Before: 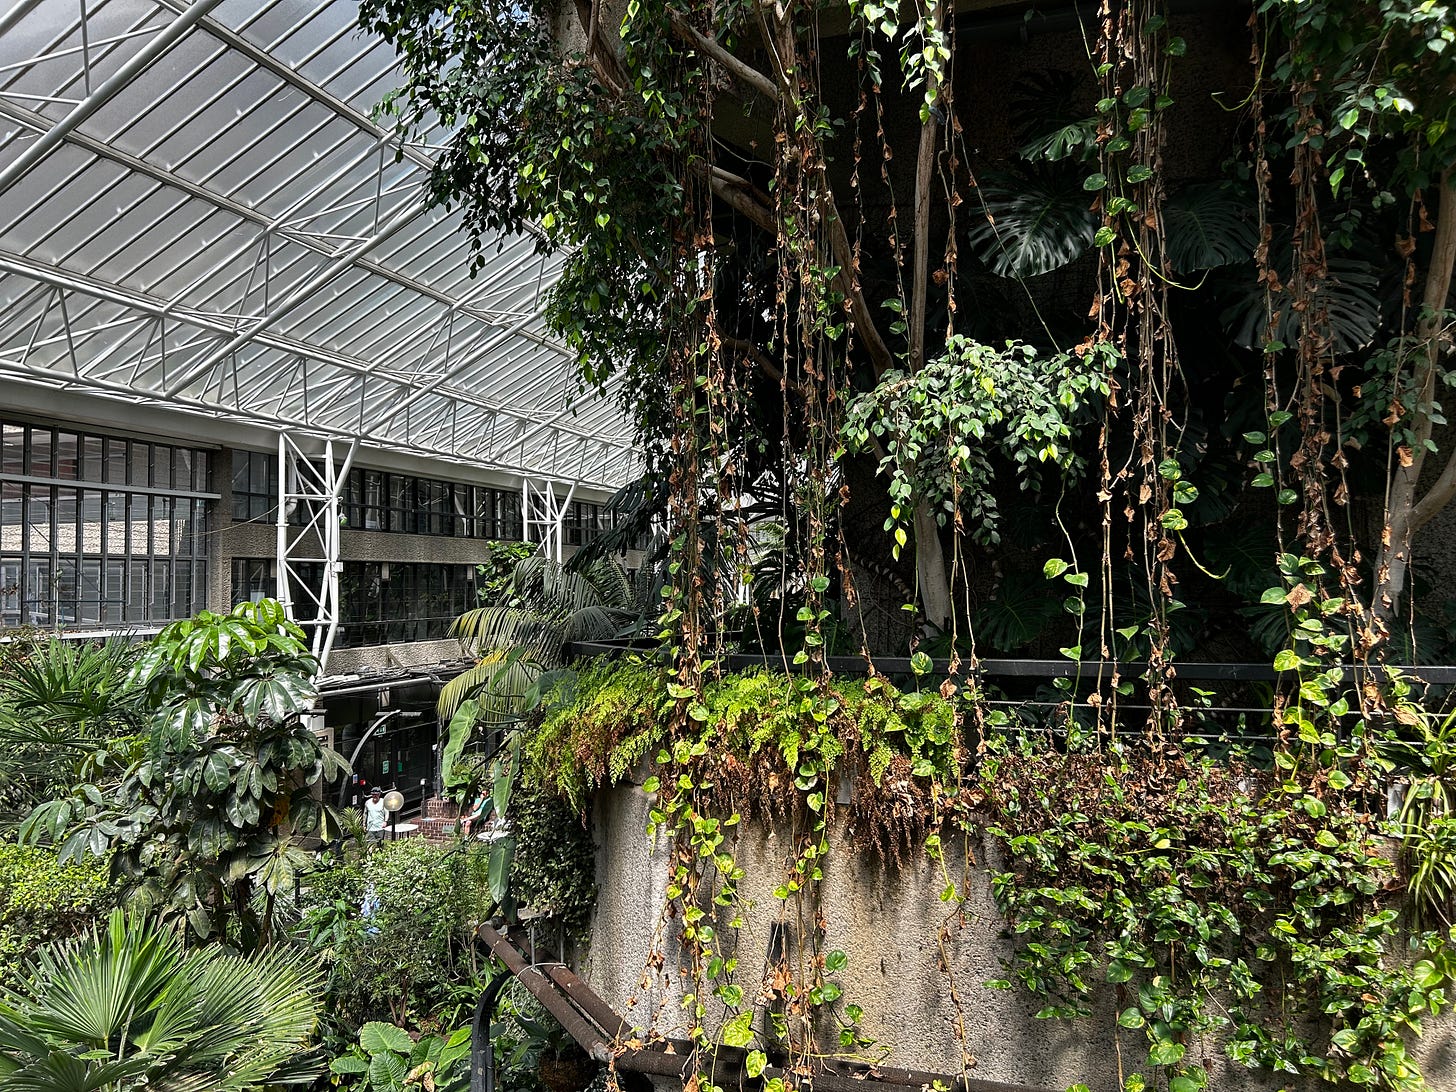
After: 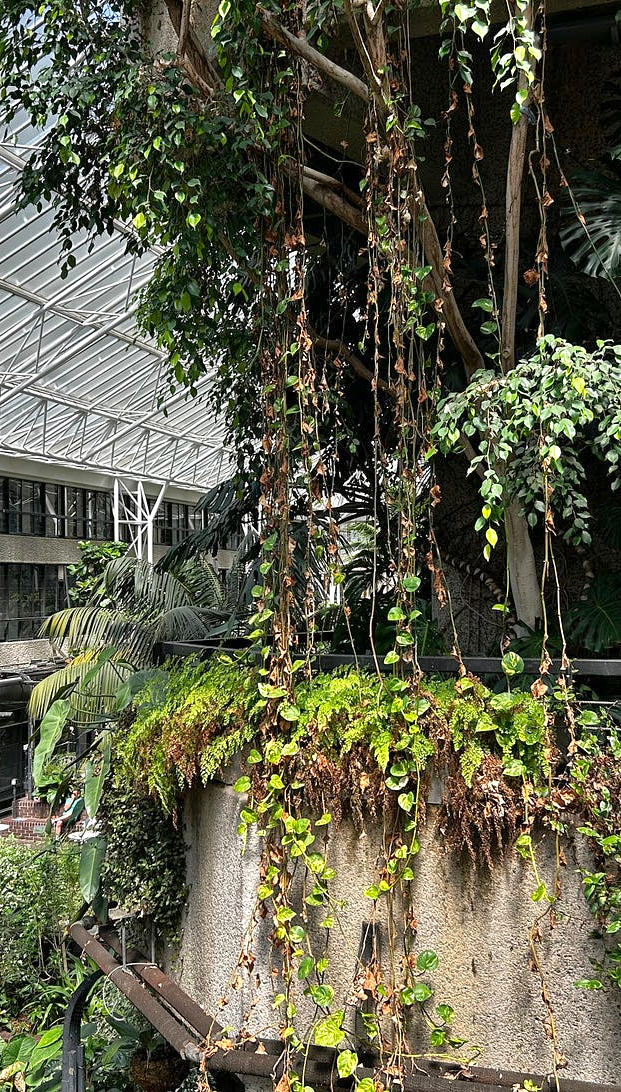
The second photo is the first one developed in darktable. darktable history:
exposure: compensate highlight preservation false
crop: left 28.115%, right 29.222%
tone equalizer: -8 EV 1 EV, -7 EV 1.02 EV, -6 EV 0.998 EV, -5 EV 0.977 EV, -4 EV 1.03 EV, -3 EV 0.715 EV, -2 EV 0.489 EV, -1 EV 0.248 EV
